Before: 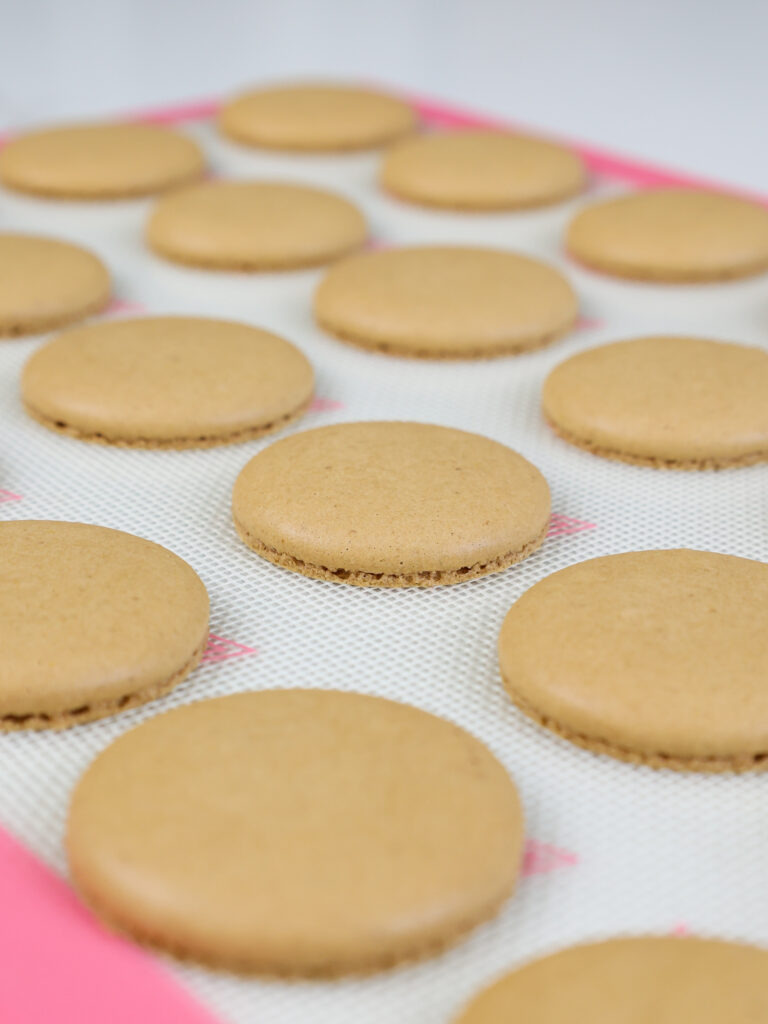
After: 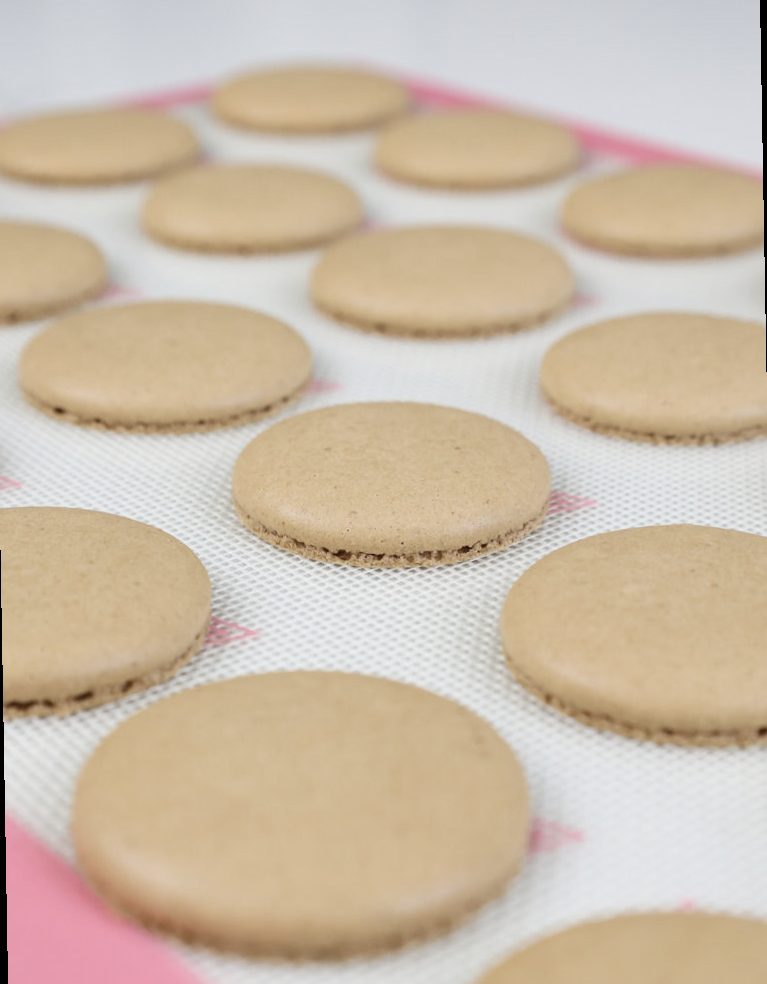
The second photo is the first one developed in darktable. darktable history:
contrast brightness saturation: contrast 0.1, saturation -0.36
rotate and perspective: rotation -1°, crop left 0.011, crop right 0.989, crop top 0.025, crop bottom 0.975
